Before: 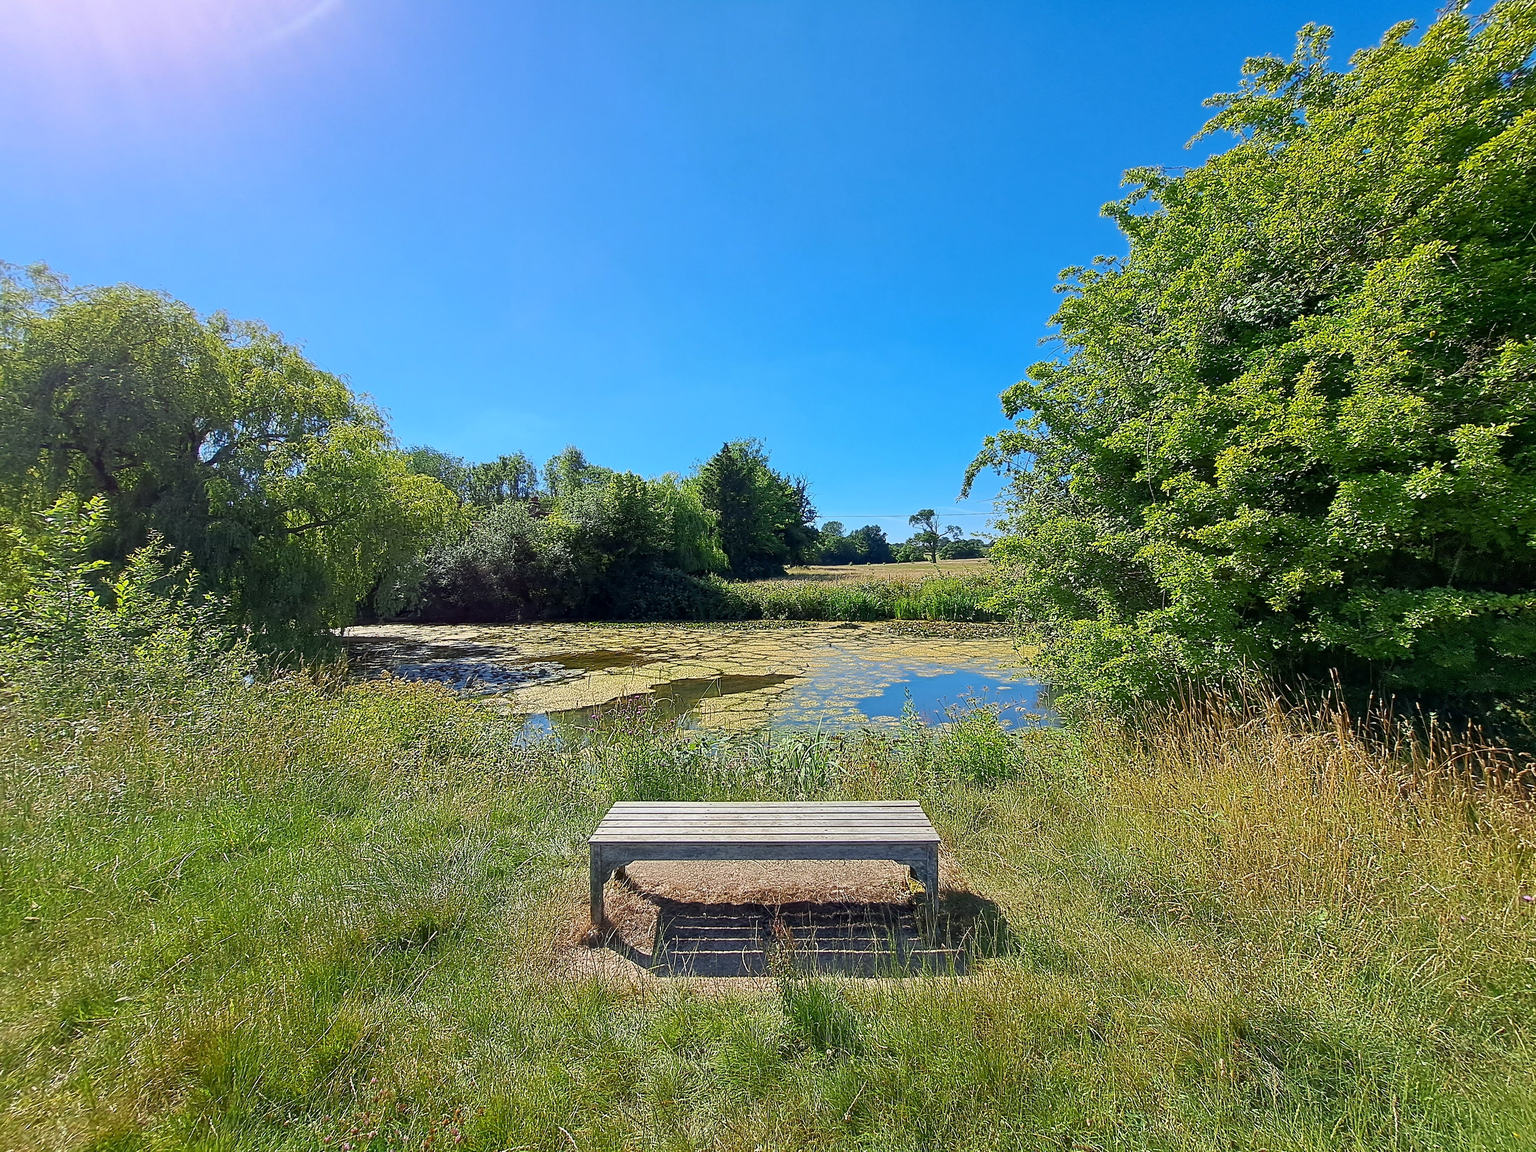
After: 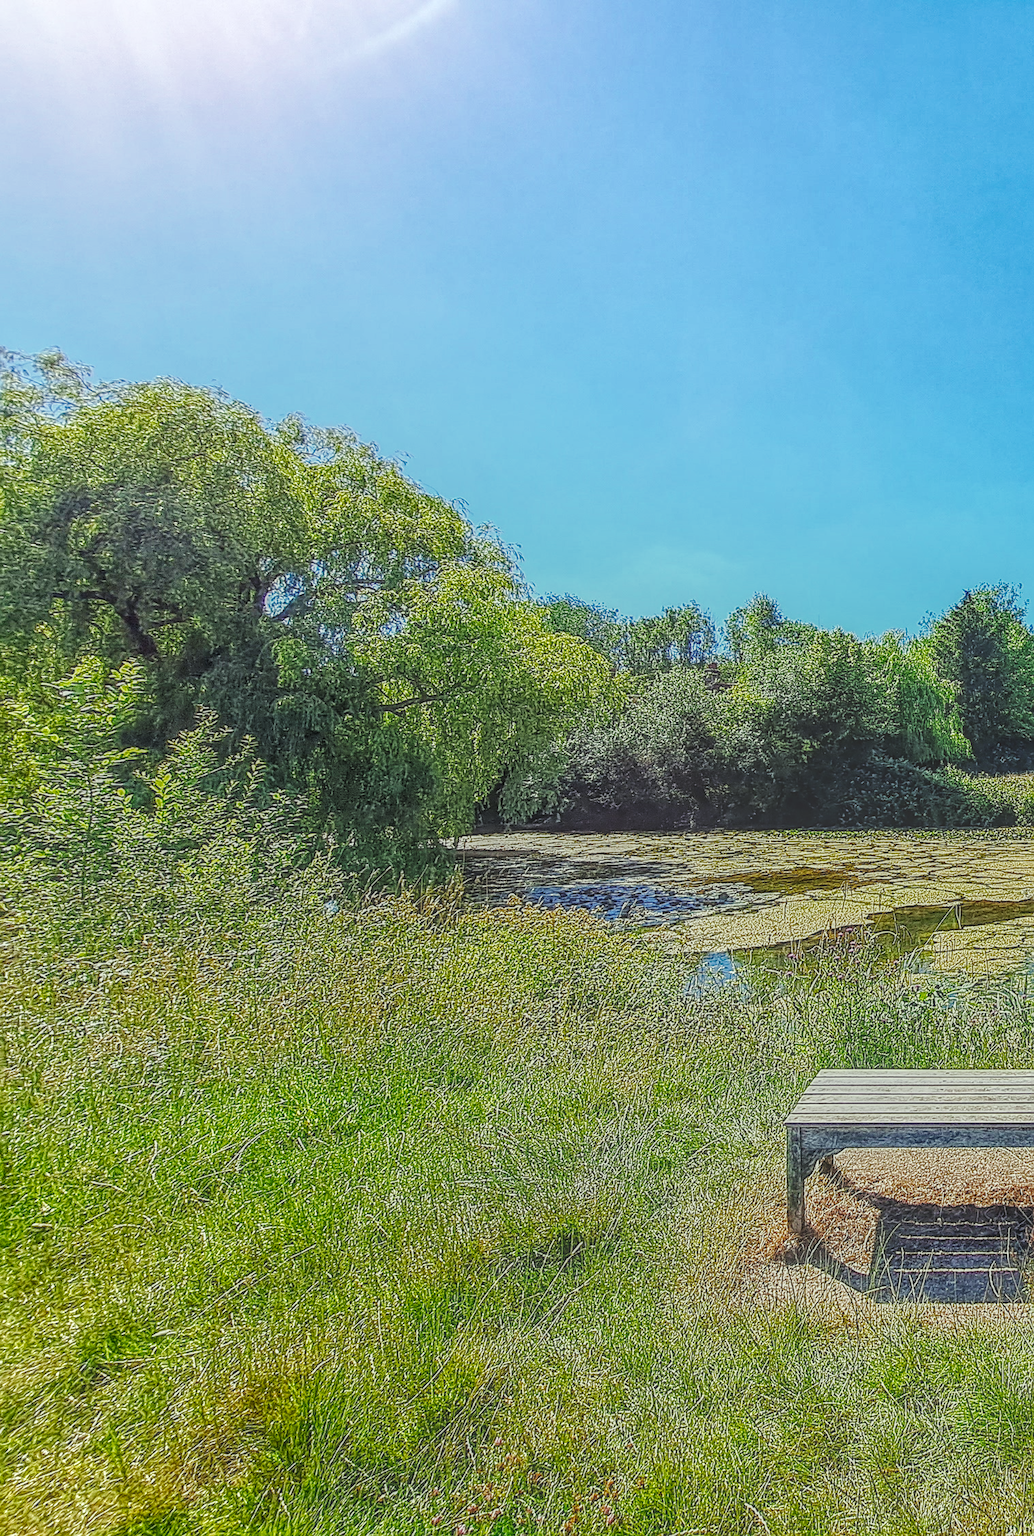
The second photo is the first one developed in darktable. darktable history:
base curve: curves: ch0 [(0, 0) (0.032, 0.025) (0.121, 0.166) (0.206, 0.329) (0.605, 0.79) (1, 1)], preserve colors none
local contrast: highlights 2%, shadows 7%, detail 201%, midtone range 0.25
sharpen: on, module defaults
crop and rotate: left 0.048%, top 0%, right 49.464%
color correction: highlights a* -4.58, highlights b* 5.05, saturation 0.97
